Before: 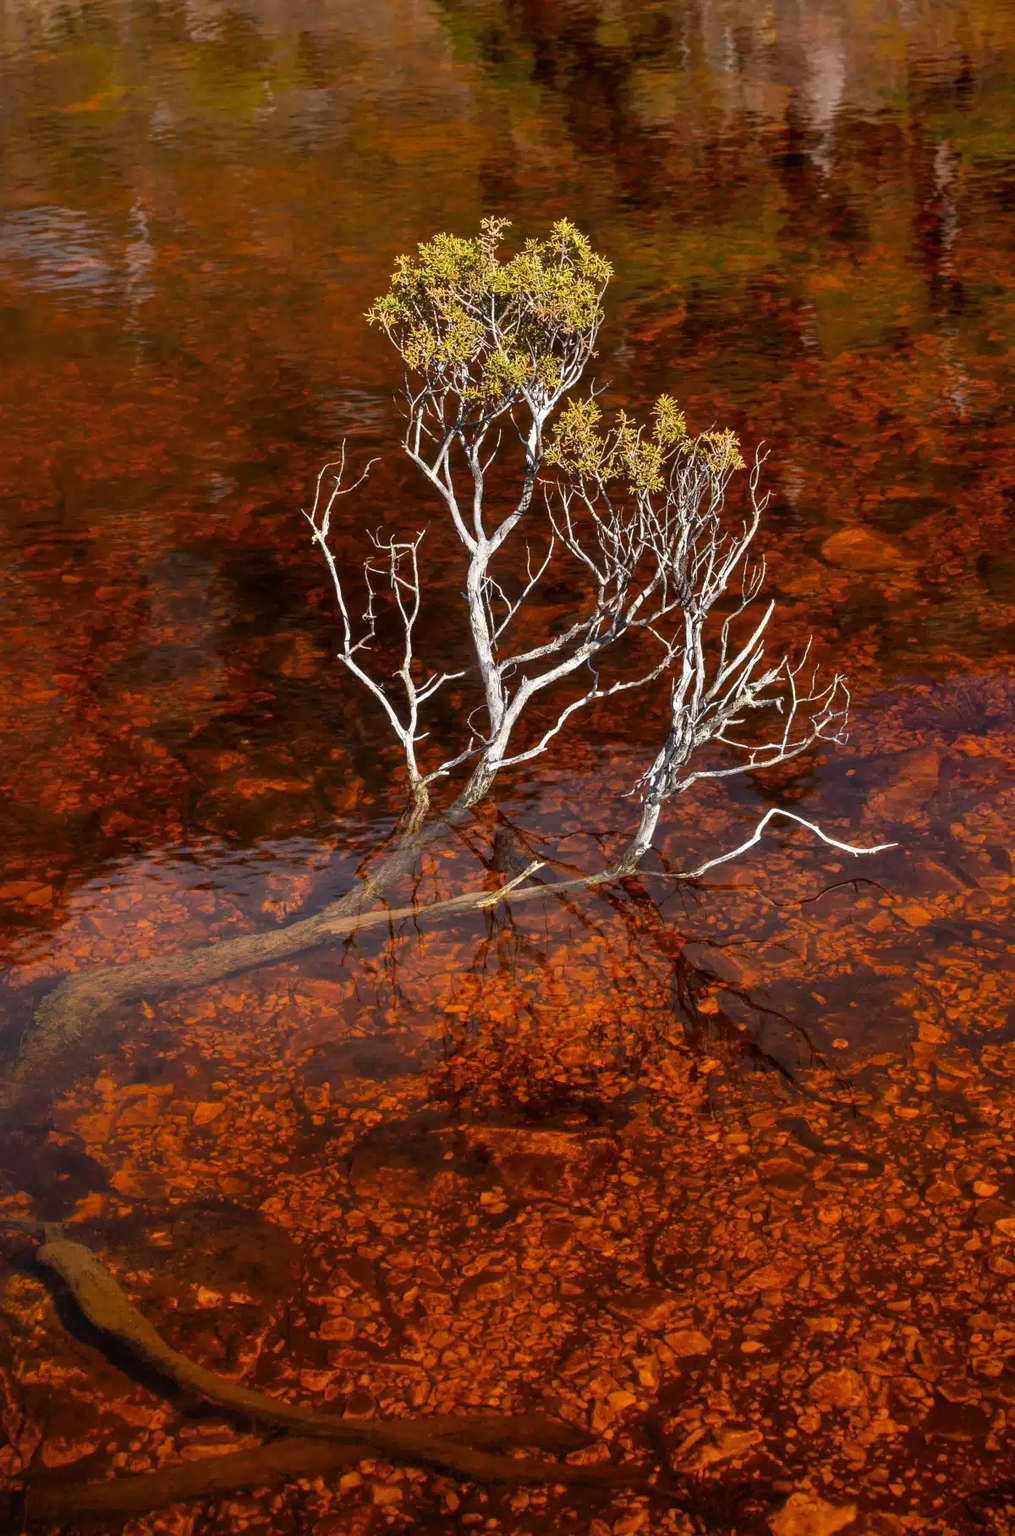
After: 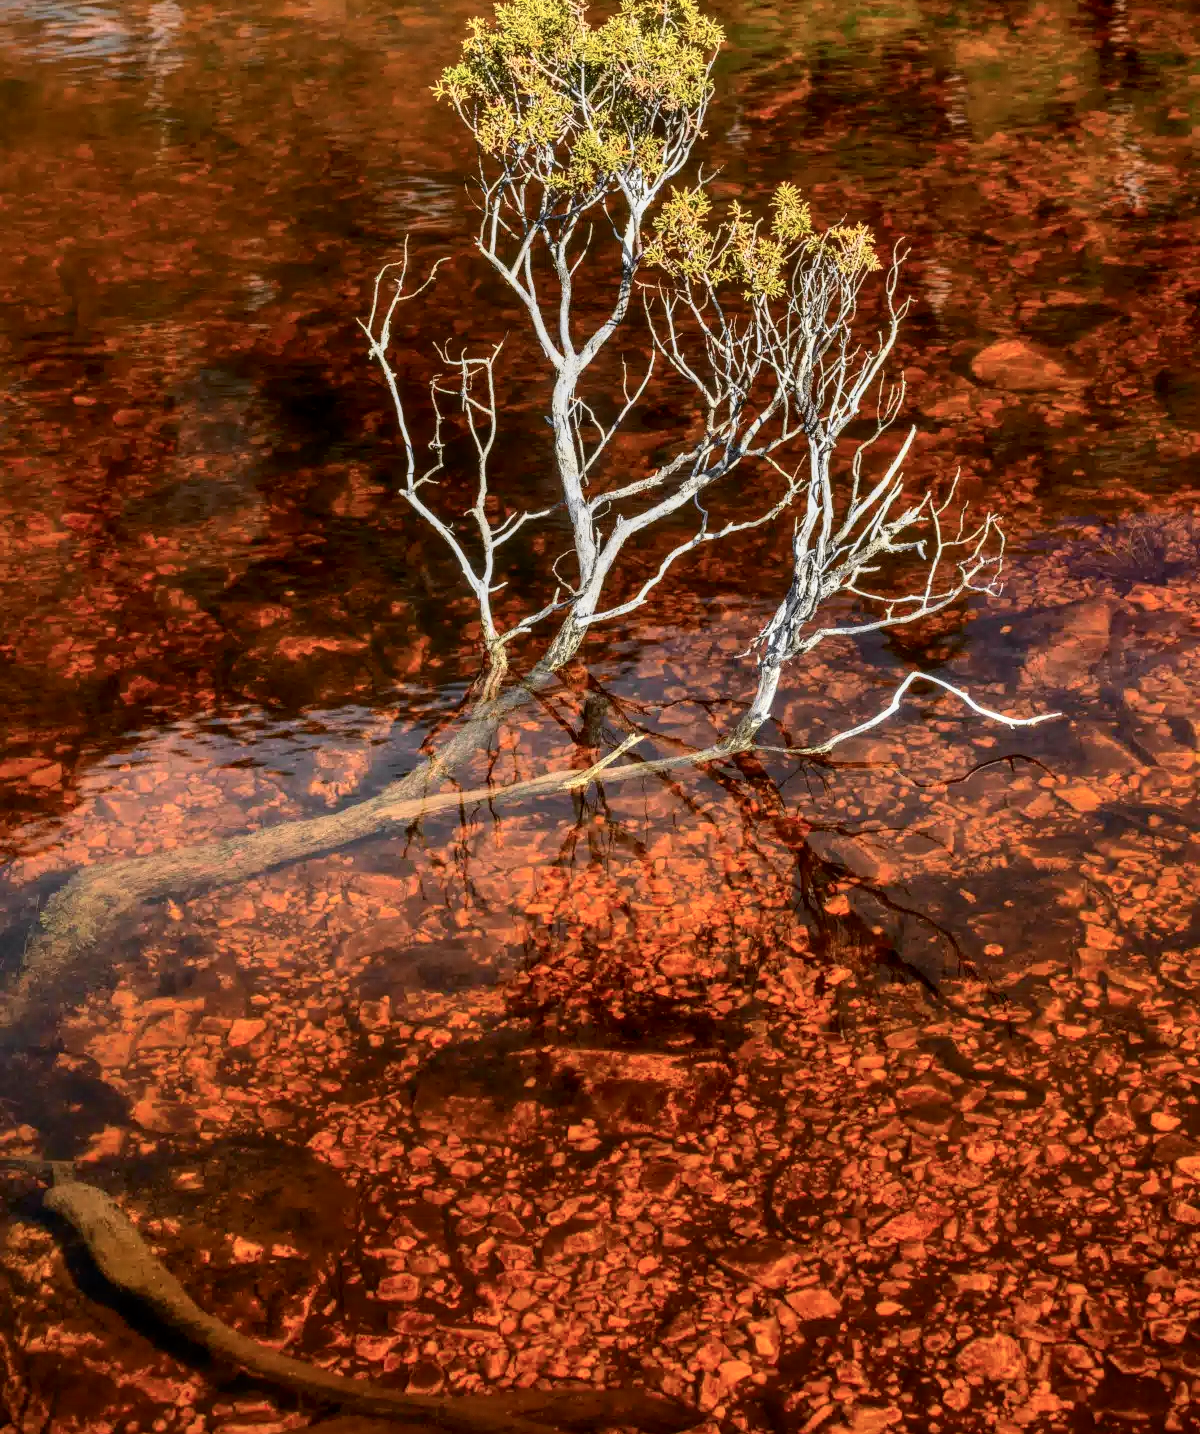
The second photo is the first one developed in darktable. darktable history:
local contrast: detail 130%
tone curve: curves: ch0 [(0, 0.026) (0.104, 0.1) (0.233, 0.262) (0.398, 0.507) (0.498, 0.621) (0.65, 0.757) (0.835, 0.883) (1, 0.961)]; ch1 [(0, 0) (0.346, 0.307) (0.408, 0.369) (0.453, 0.457) (0.482, 0.476) (0.502, 0.498) (0.521, 0.507) (0.553, 0.554) (0.638, 0.646) (0.693, 0.727) (1, 1)]; ch2 [(0, 0) (0.366, 0.337) (0.434, 0.46) (0.485, 0.494) (0.5, 0.494) (0.511, 0.508) (0.537, 0.55) (0.579, 0.599) (0.663, 0.67) (1, 1)], color space Lab, independent channels, preserve colors none
crop and rotate: top 15.72%, bottom 5.31%
